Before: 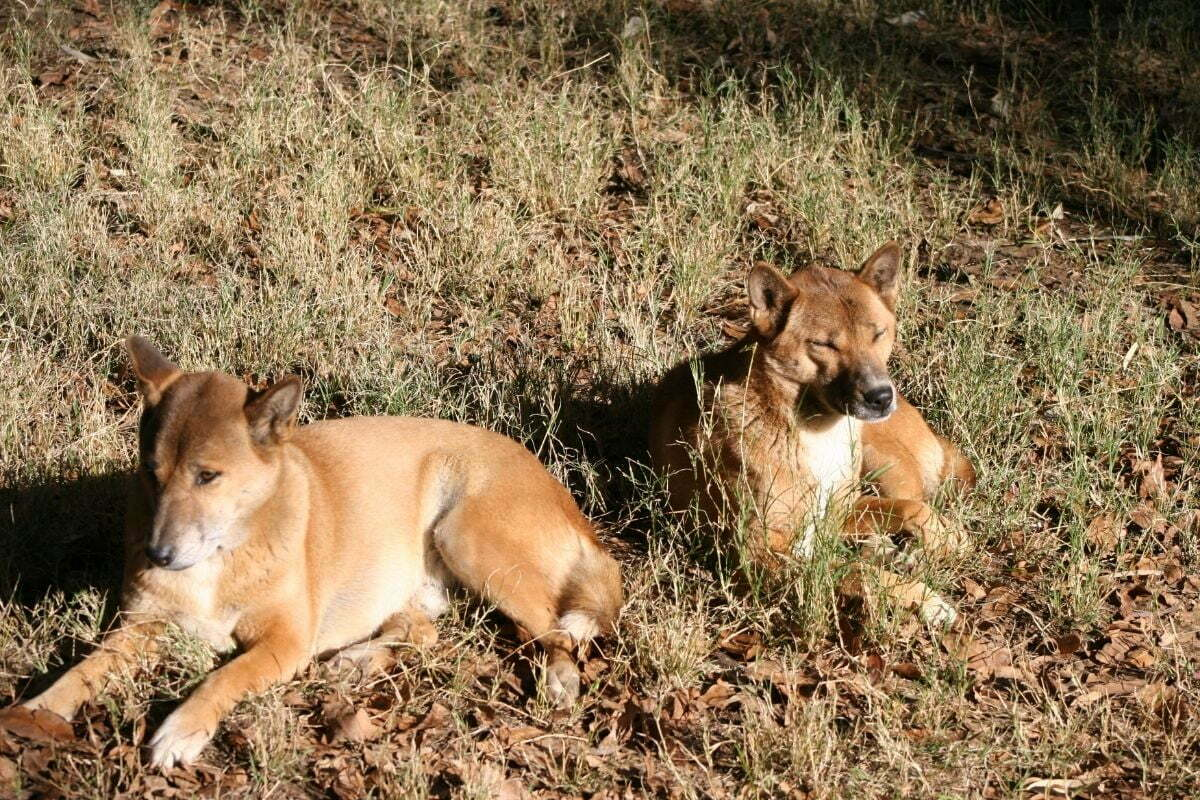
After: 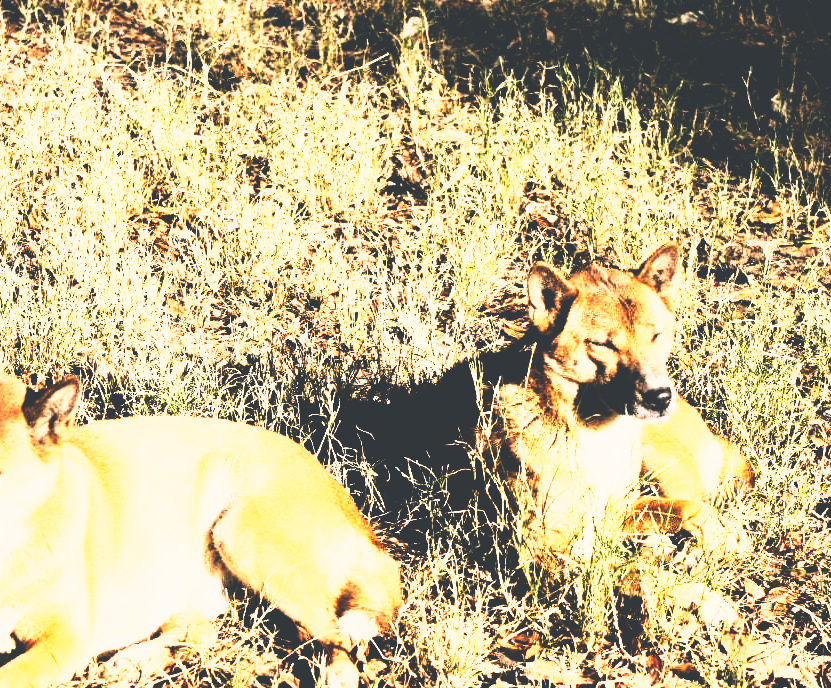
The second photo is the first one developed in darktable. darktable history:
crop: left 18.479%, right 12.2%, bottom 13.971%
rgb curve: curves: ch0 [(0, 0) (0.21, 0.15) (0.24, 0.21) (0.5, 0.75) (0.75, 0.96) (0.89, 0.99) (1, 1)]; ch1 [(0, 0.02) (0.21, 0.13) (0.25, 0.2) (0.5, 0.67) (0.75, 0.9) (0.89, 0.97) (1, 1)]; ch2 [(0, 0.02) (0.21, 0.13) (0.25, 0.2) (0.5, 0.67) (0.75, 0.9) (0.89, 0.97) (1, 1)], compensate middle gray true
base curve: curves: ch0 [(0, 0.036) (0.007, 0.037) (0.604, 0.887) (1, 1)], preserve colors none
color correction: highlights a* 5.38, highlights b* 5.3, shadows a* -4.26, shadows b* -5.11
